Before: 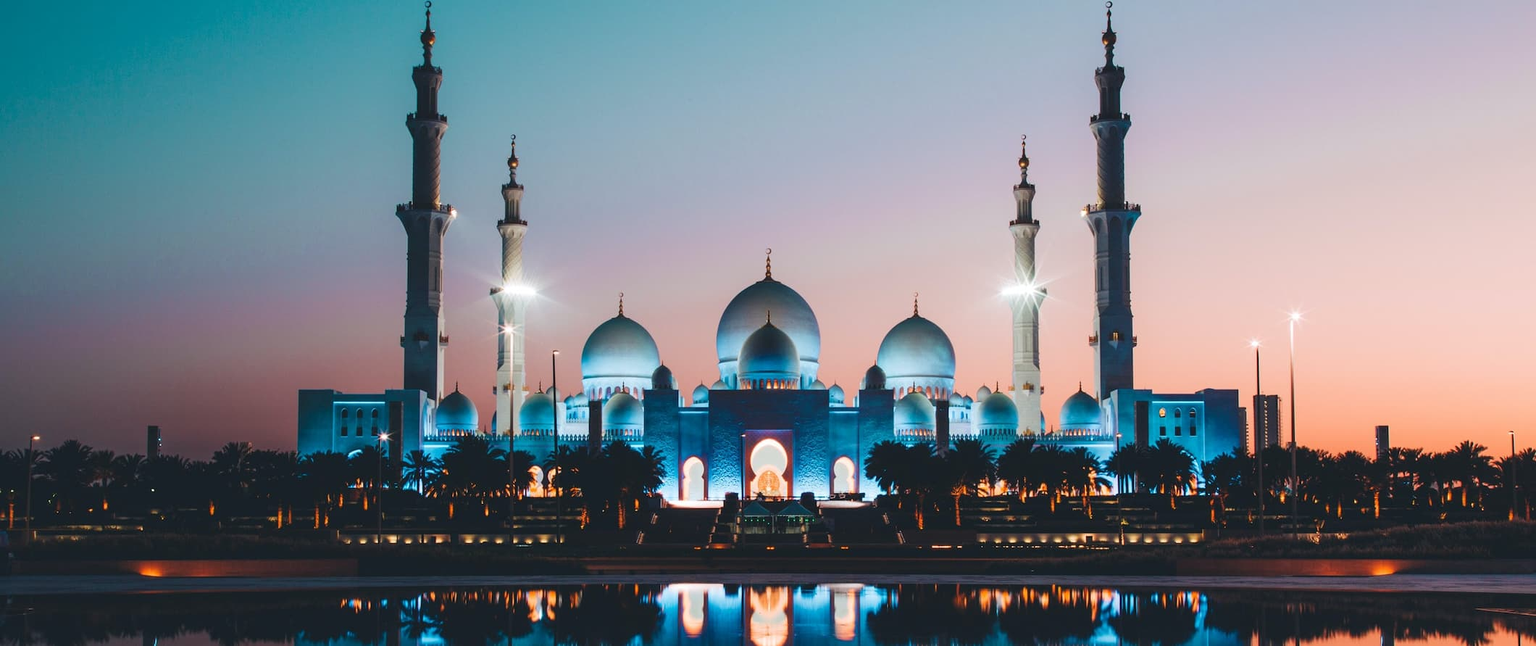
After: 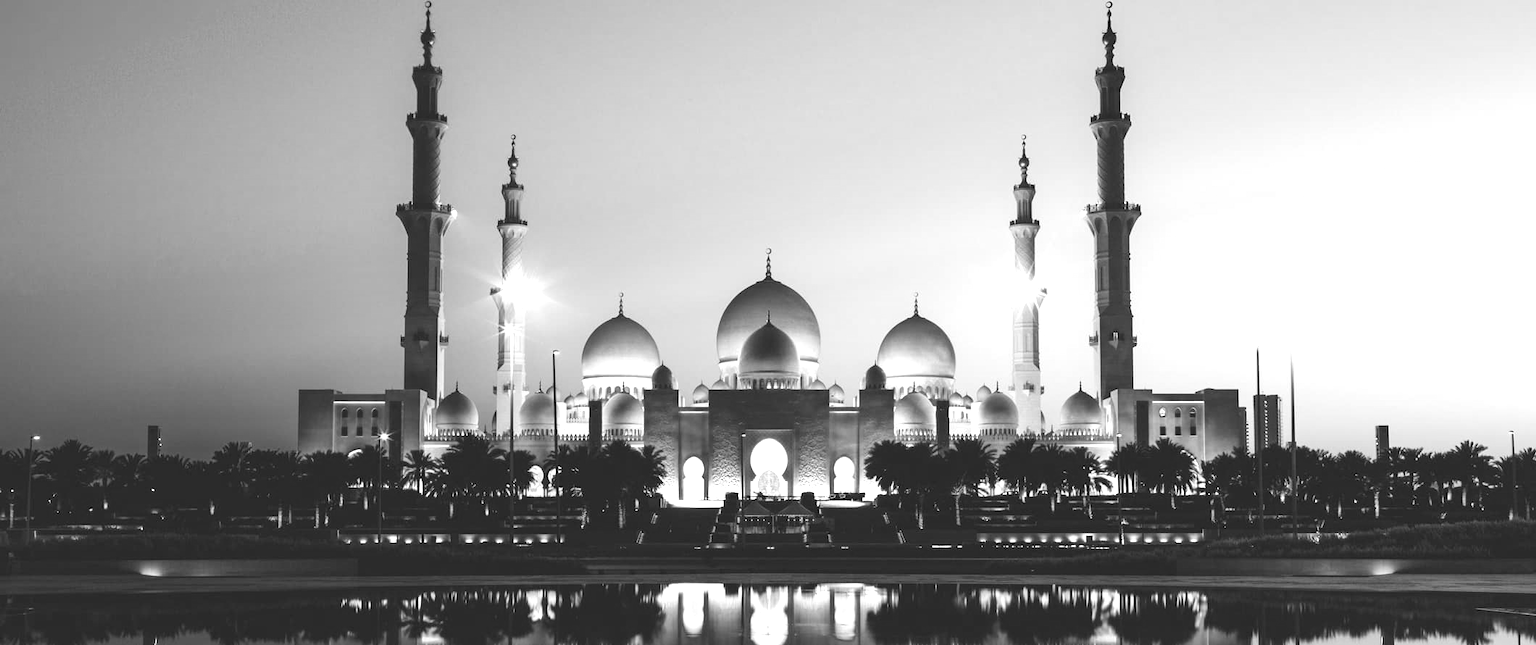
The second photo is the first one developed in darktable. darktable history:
exposure: exposure 0.766 EV, compensate highlight preservation false
monochrome: on, module defaults
color correction: highlights a* -1.43, highlights b* 10.12, shadows a* 0.395, shadows b* 19.35
